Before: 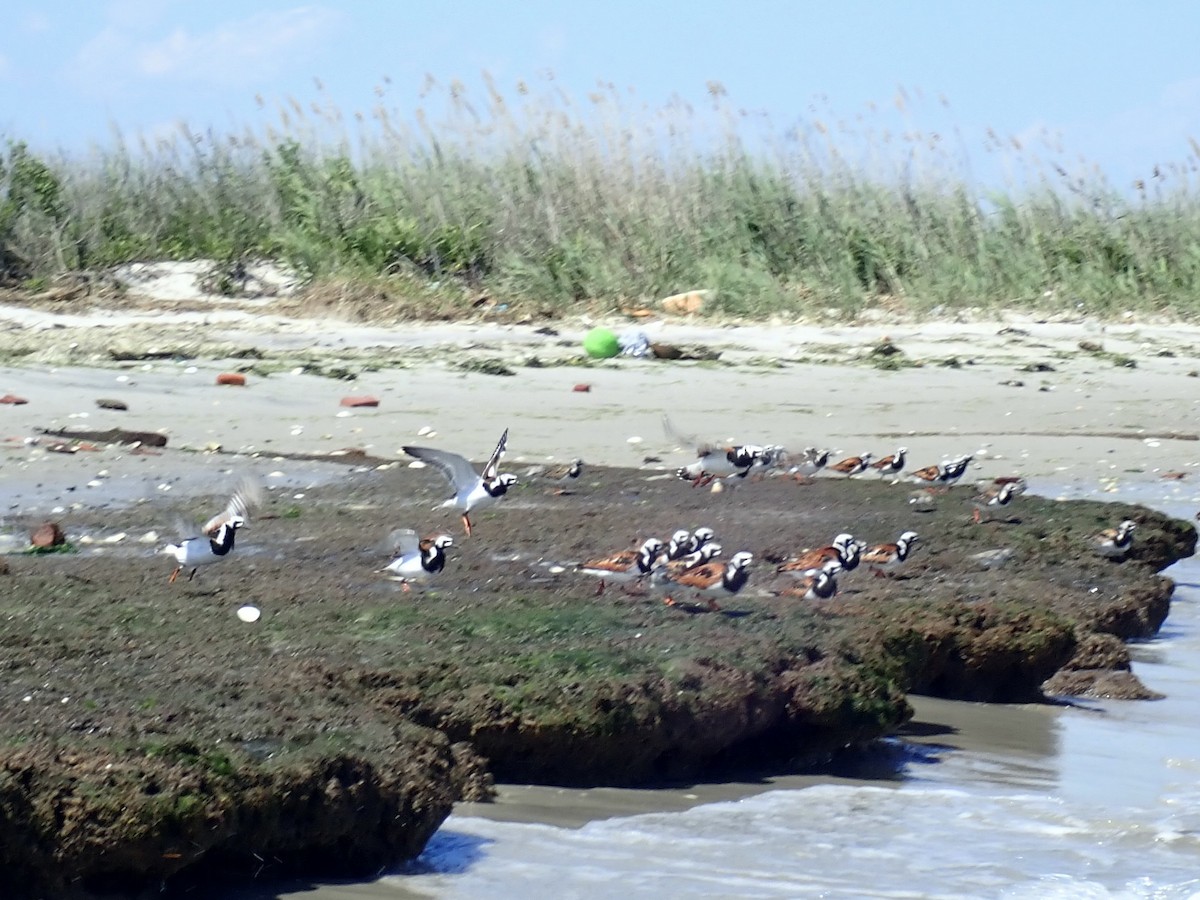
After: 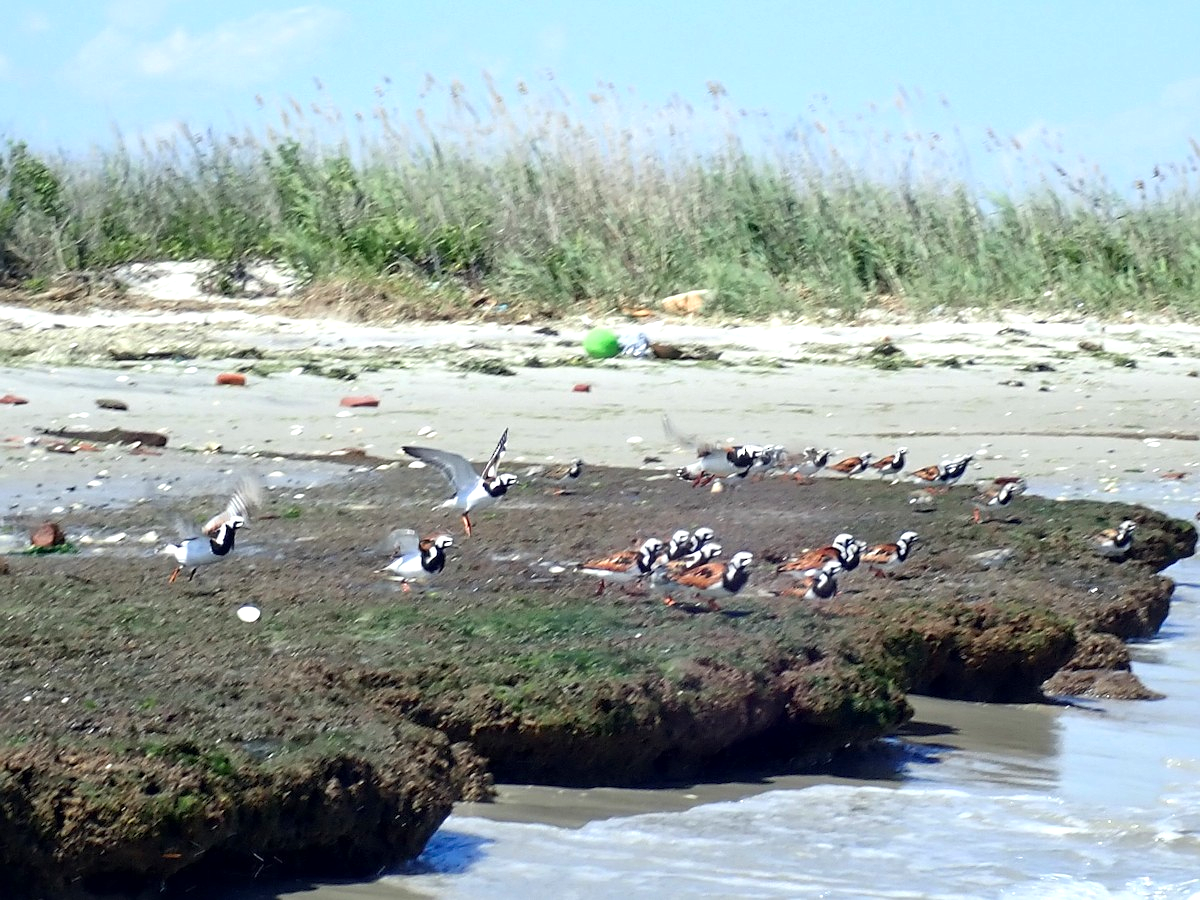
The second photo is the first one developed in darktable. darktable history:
local contrast: mode bilateral grid, contrast 21, coarseness 50, detail 120%, midtone range 0.2
sharpen: radius 1.252, amount 0.288, threshold 0.135
exposure: black level correction 0, exposure 0.198 EV, compensate highlight preservation false
